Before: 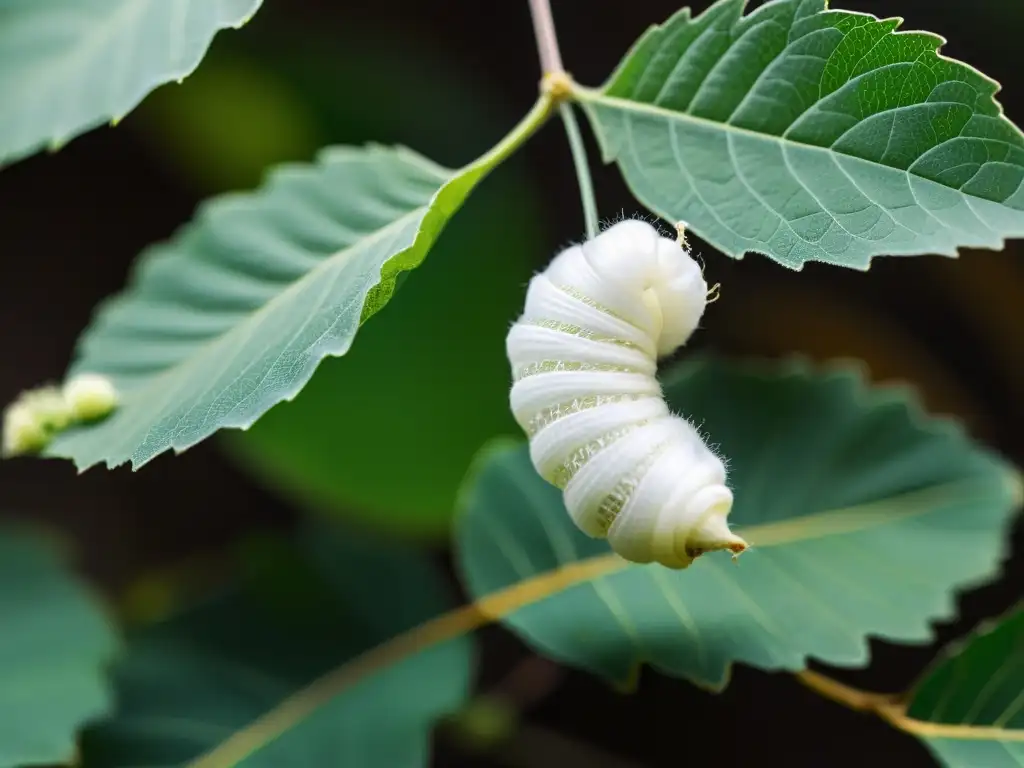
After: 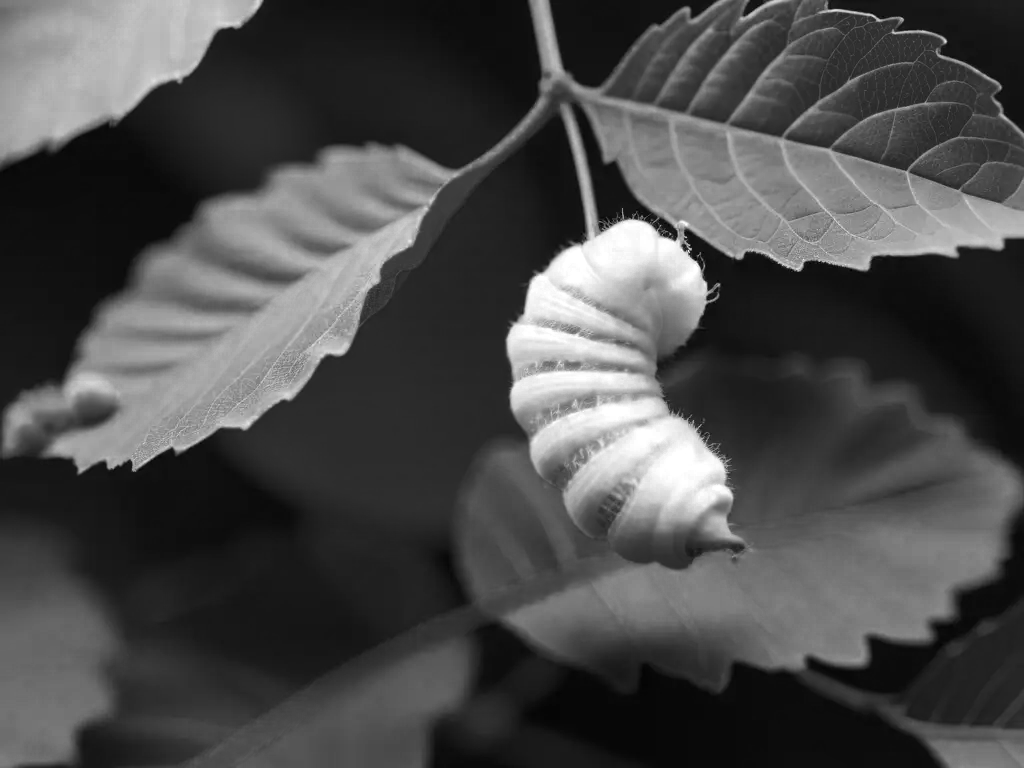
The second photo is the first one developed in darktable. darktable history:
color zones: curves: ch0 [(0.287, 0.048) (0.493, 0.484) (0.737, 0.816)]; ch1 [(0, 0) (0.143, 0) (0.286, 0) (0.429, 0) (0.571, 0) (0.714, 0) (0.857, 0)]
tone equalizer: on, module defaults
